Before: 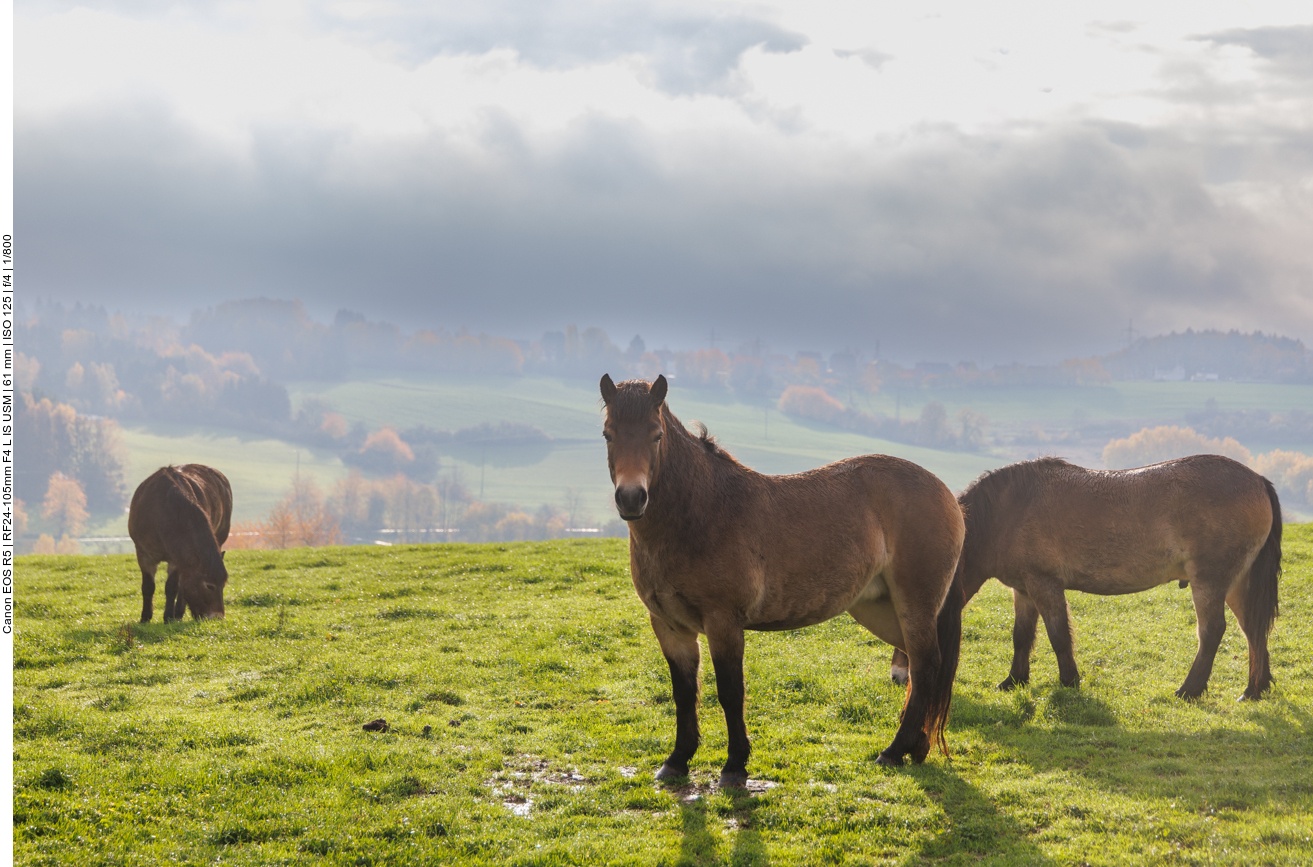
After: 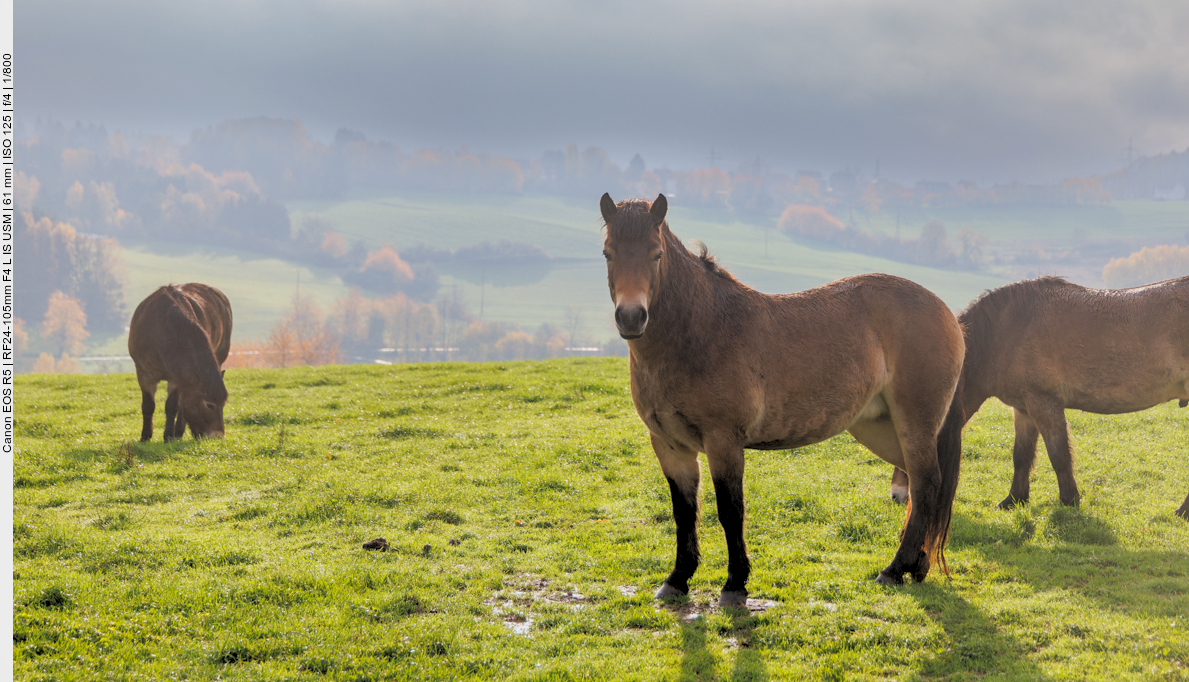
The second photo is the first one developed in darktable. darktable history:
rgb levels: preserve colors sum RGB, levels [[0.038, 0.433, 0.934], [0, 0.5, 1], [0, 0.5, 1]]
crop: top 20.916%, right 9.437%, bottom 0.316%
local contrast: mode bilateral grid, contrast 100, coarseness 100, detail 108%, midtone range 0.2
